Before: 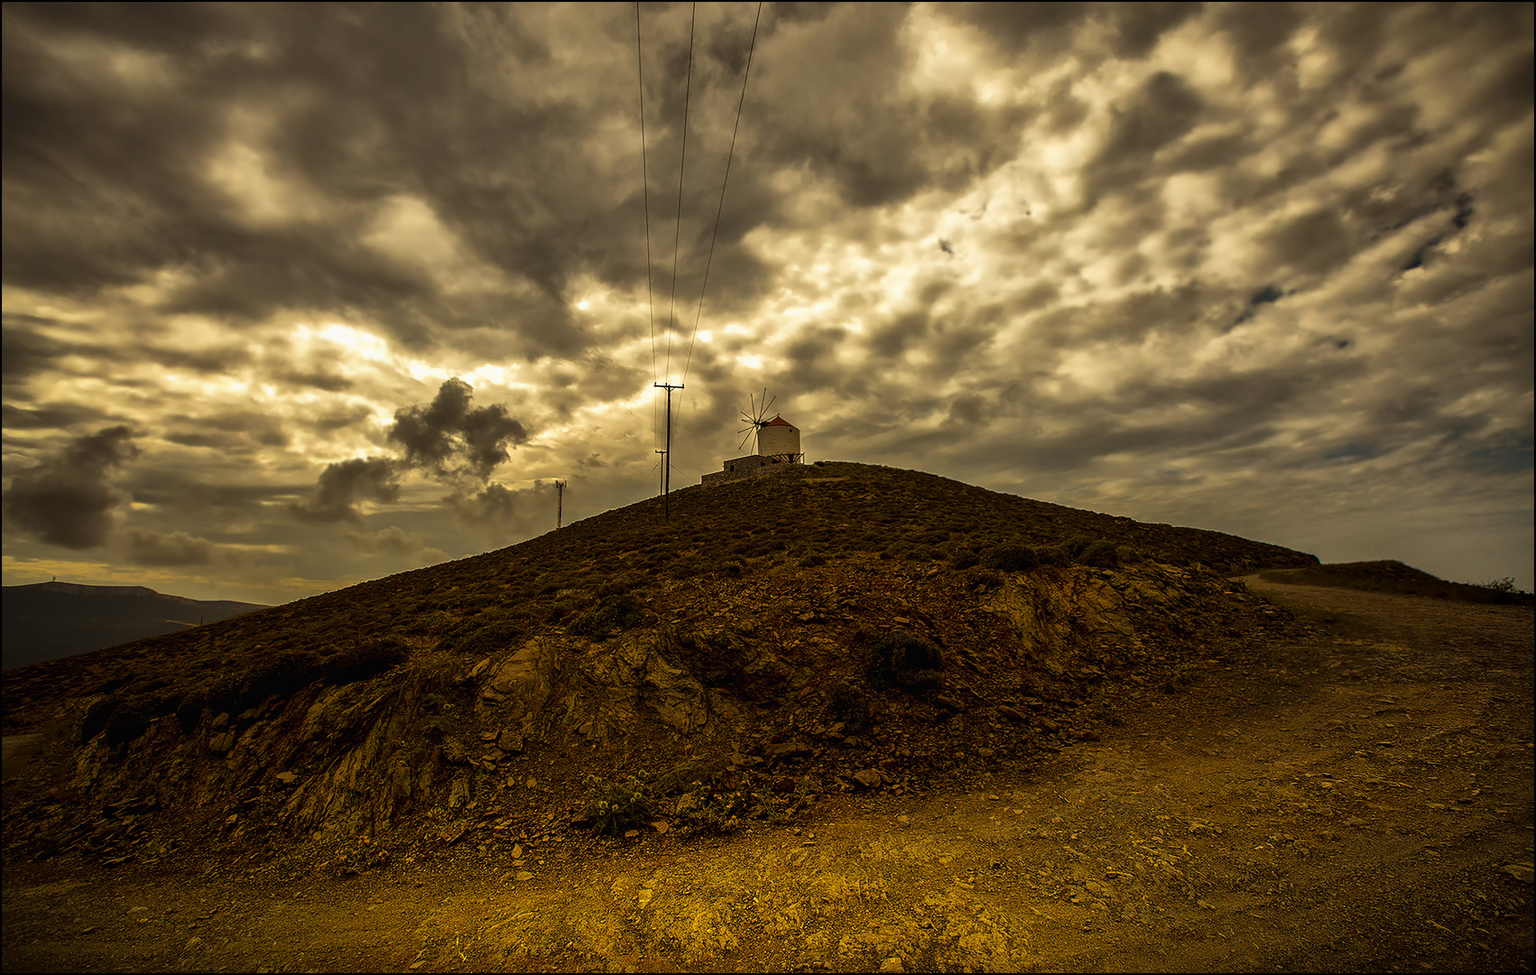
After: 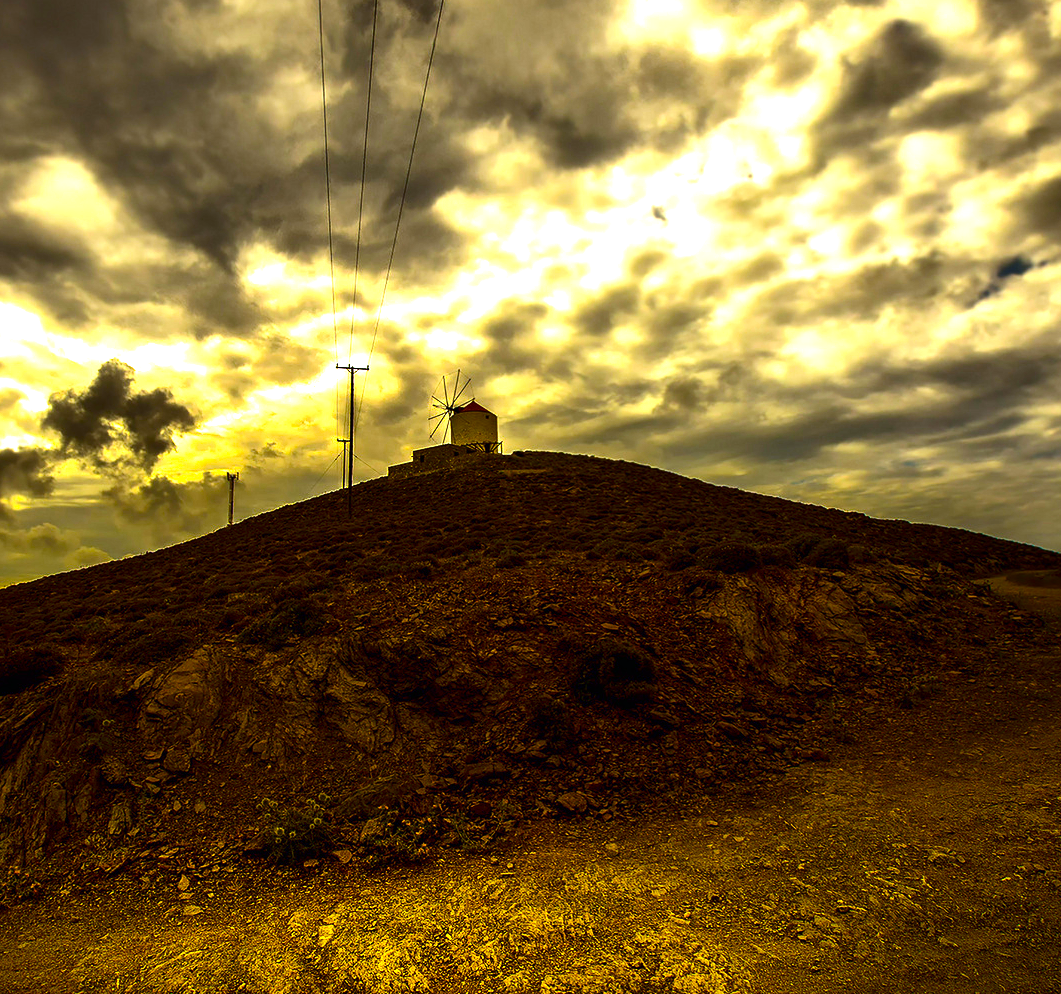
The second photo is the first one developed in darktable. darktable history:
color balance rgb: perceptual saturation grading › global saturation 36%, perceptual brilliance grading › global brilliance 10%, global vibrance 20%
white balance: red 0.948, green 1.02, blue 1.176
contrast brightness saturation: contrast 0.12, brightness -0.12, saturation 0.2
tone equalizer: -8 EV 0.001 EV, -7 EV -0.002 EV, -6 EV 0.002 EV, -5 EV -0.03 EV, -4 EV -0.116 EV, -3 EV -0.169 EV, -2 EV 0.24 EV, -1 EV 0.702 EV, +0 EV 0.493 EV
exposure: exposure 0.29 EV, compensate highlight preservation false
crop and rotate: left 22.918%, top 5.629%, right 14.711%, bottom 2.247%
